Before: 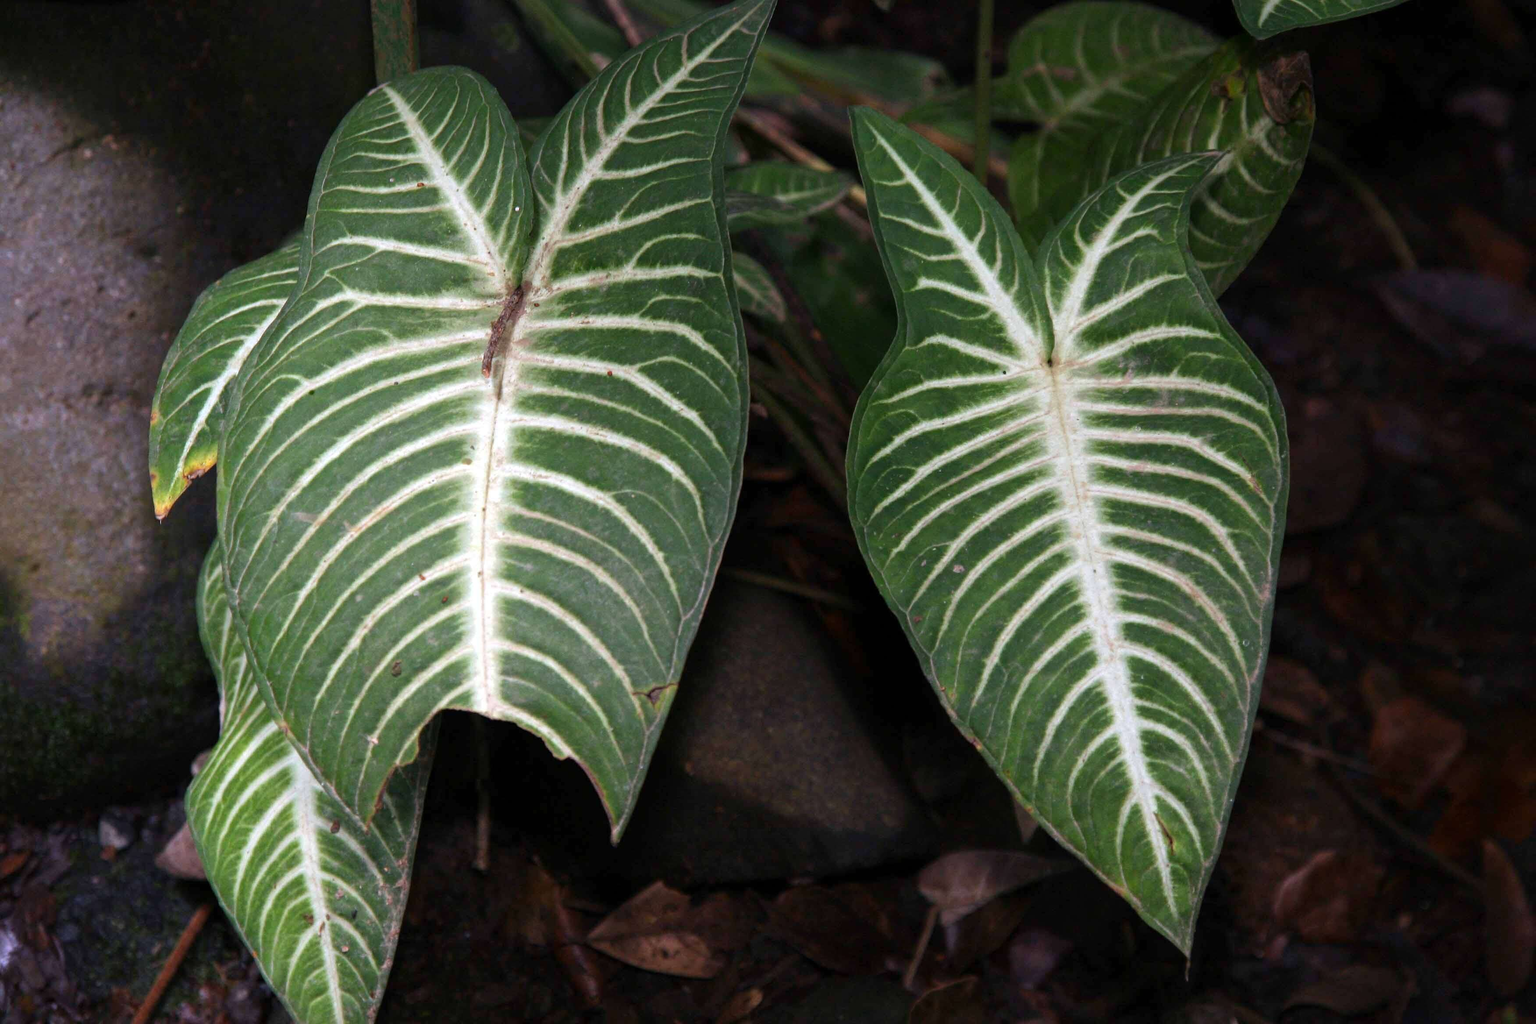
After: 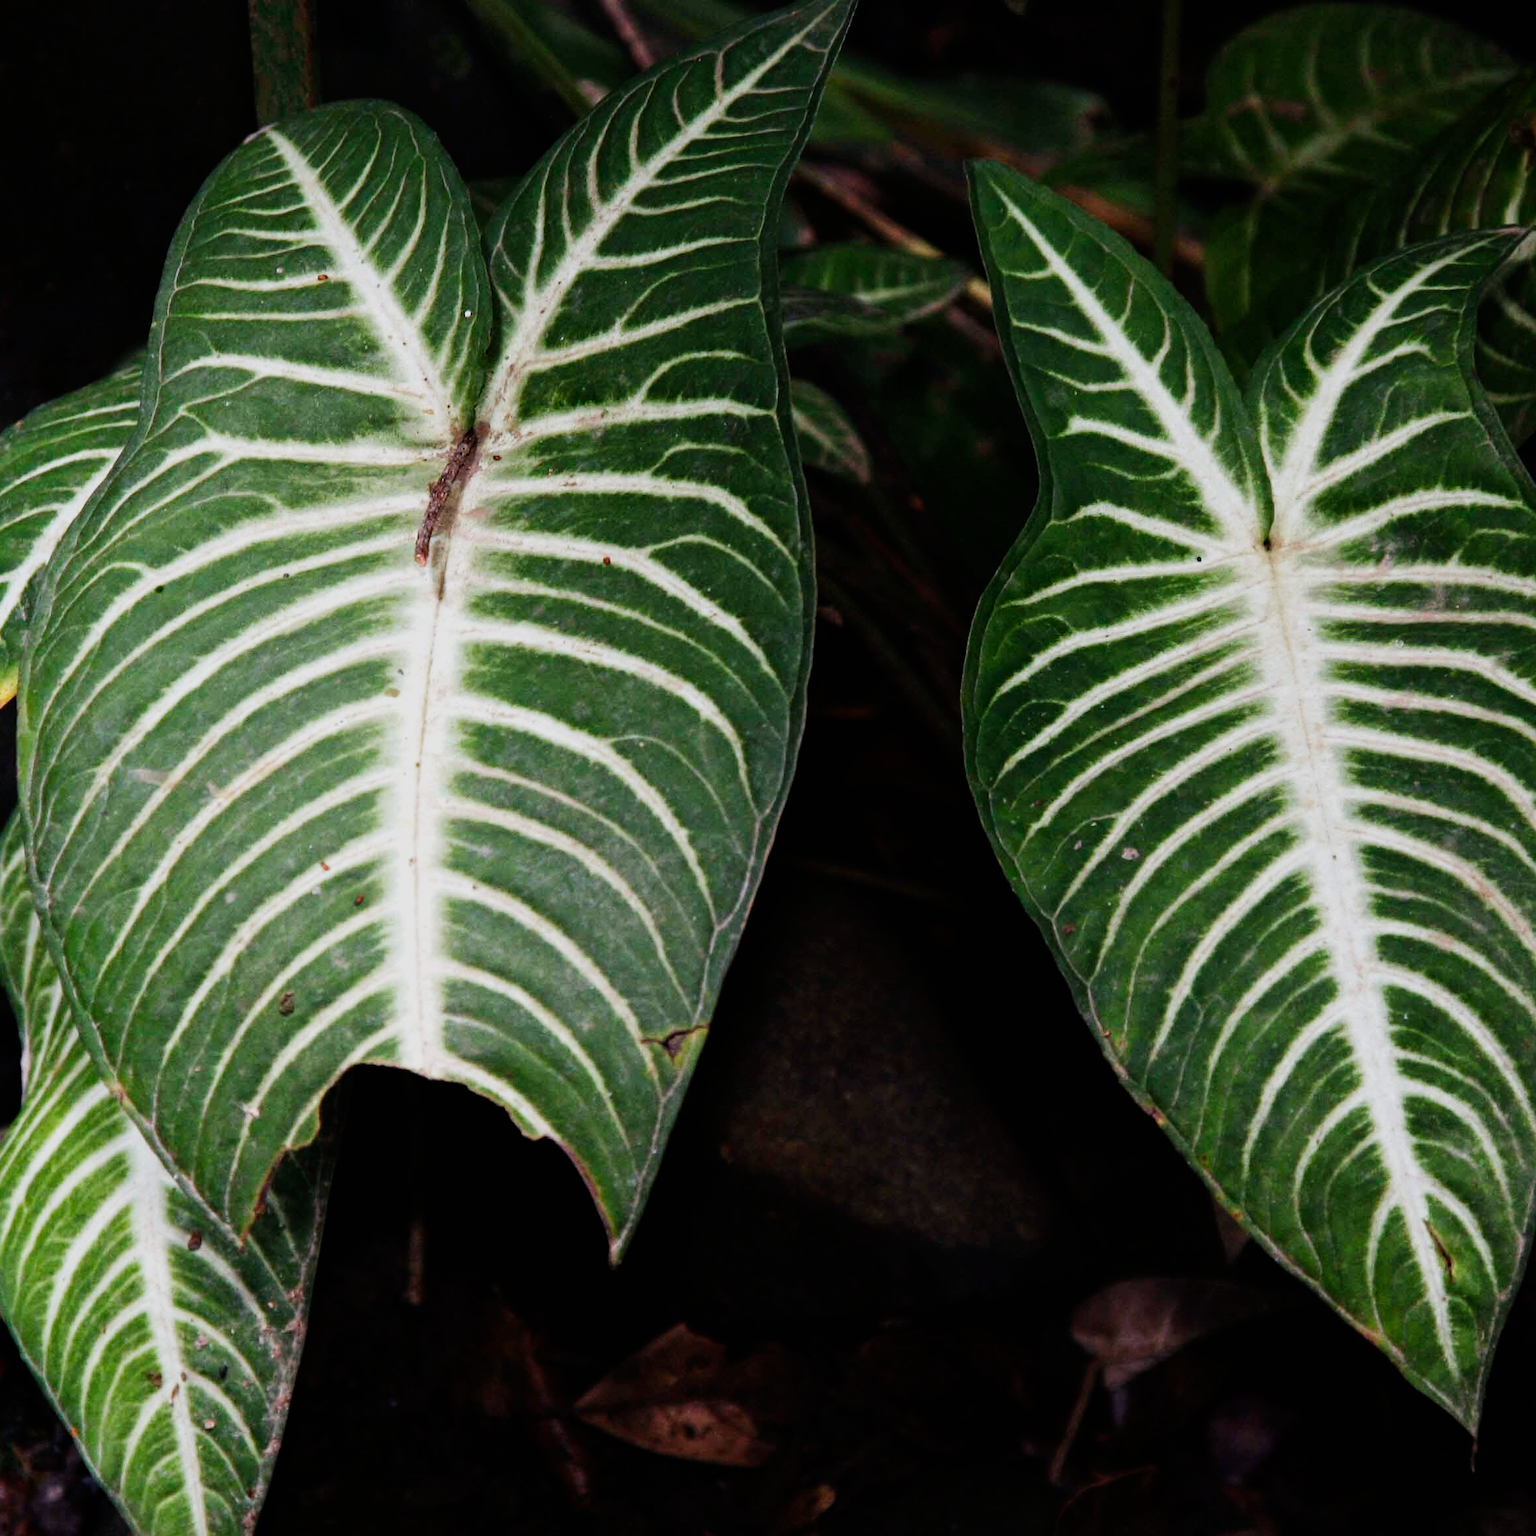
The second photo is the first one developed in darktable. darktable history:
crop and rotate: left 13.409%, right 19.924%
sigmoid: contrast 1.8, skew -0.2, preserve hue 0%, red attenuation 0.1, red rotation 0.035, green attenuation 0.1, green rotation -0.017, blue attenuation 0.15, blue rotation -0.052, base primaries Rec2020
